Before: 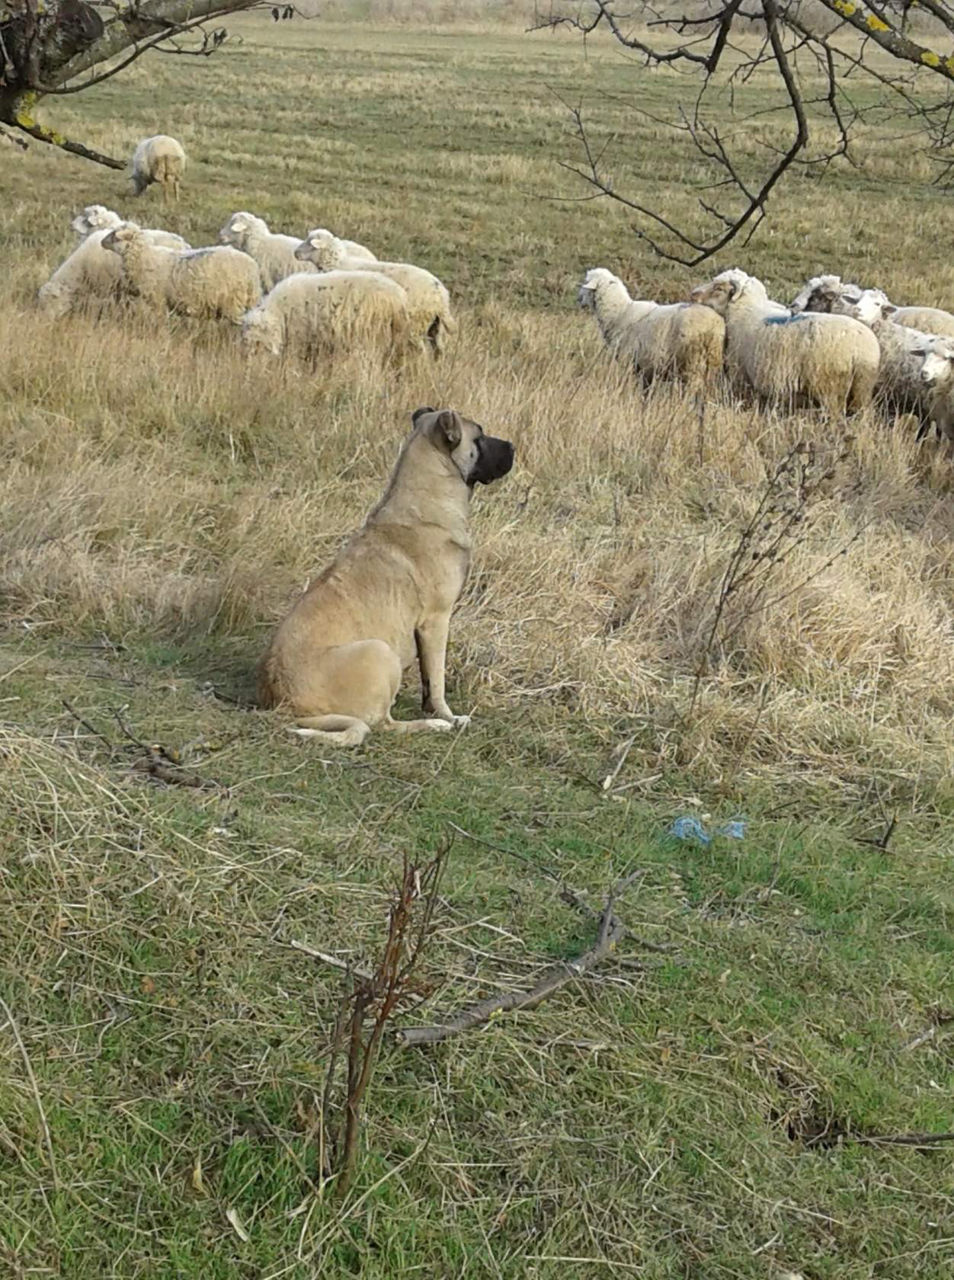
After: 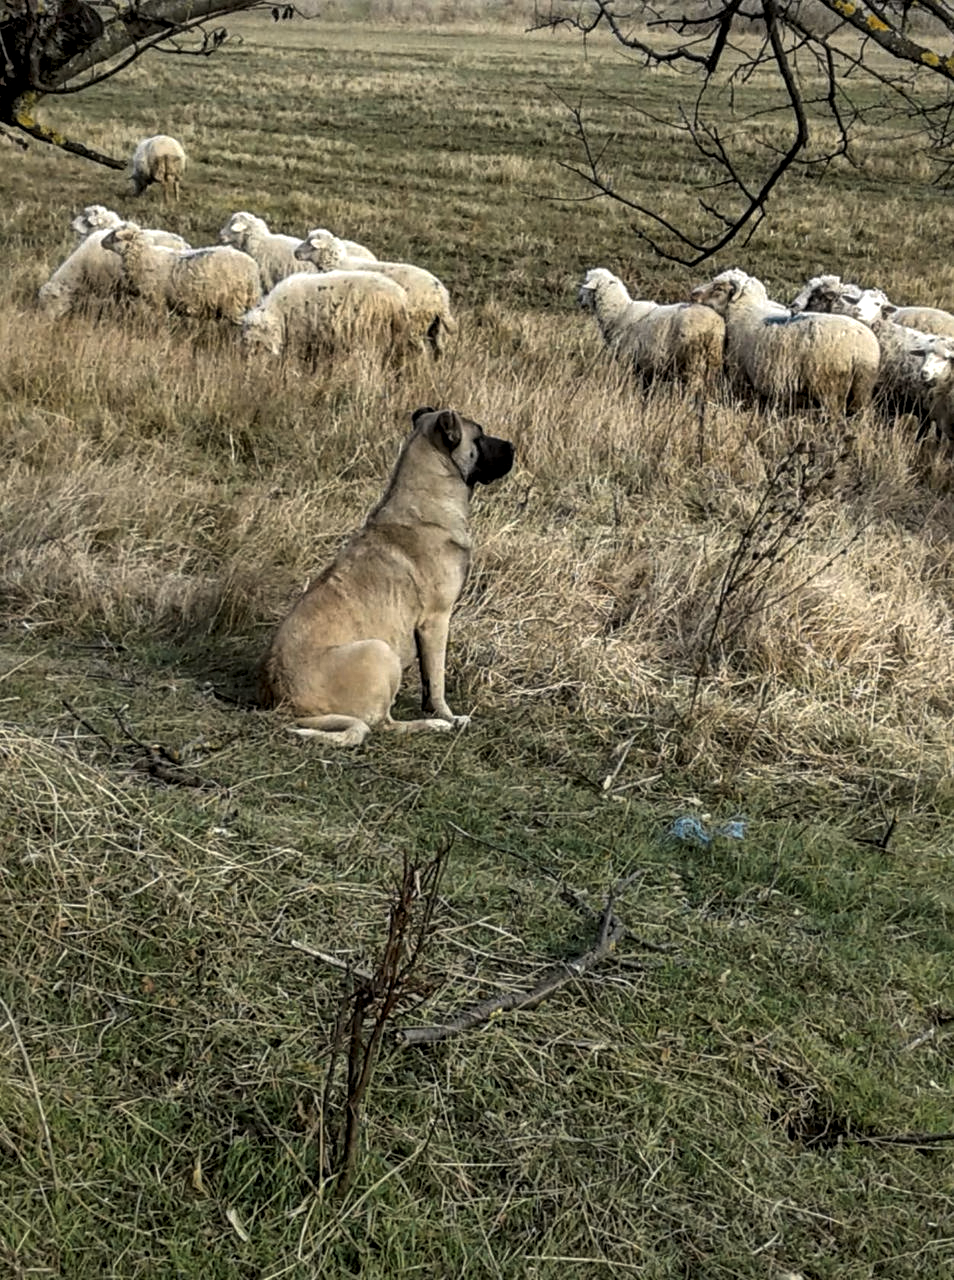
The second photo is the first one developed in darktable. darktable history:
color zones: curves: ch1 [(0.309, 0.524) (0.41, 0.329) (0.508, 0.509)]; ch2 [(0.25, 0.457) (0.75, 0.5)]
levels: levels [0.101, 0.578, 0.953]
contrast equalizer: octaves 7, y [[0.6 ×6], [0.55 ×6], [0 ×6], [0 ×6], [0 ×6]], mix -0.3
shadows and highlights: on, module defaults
local contrast: detail 160%
